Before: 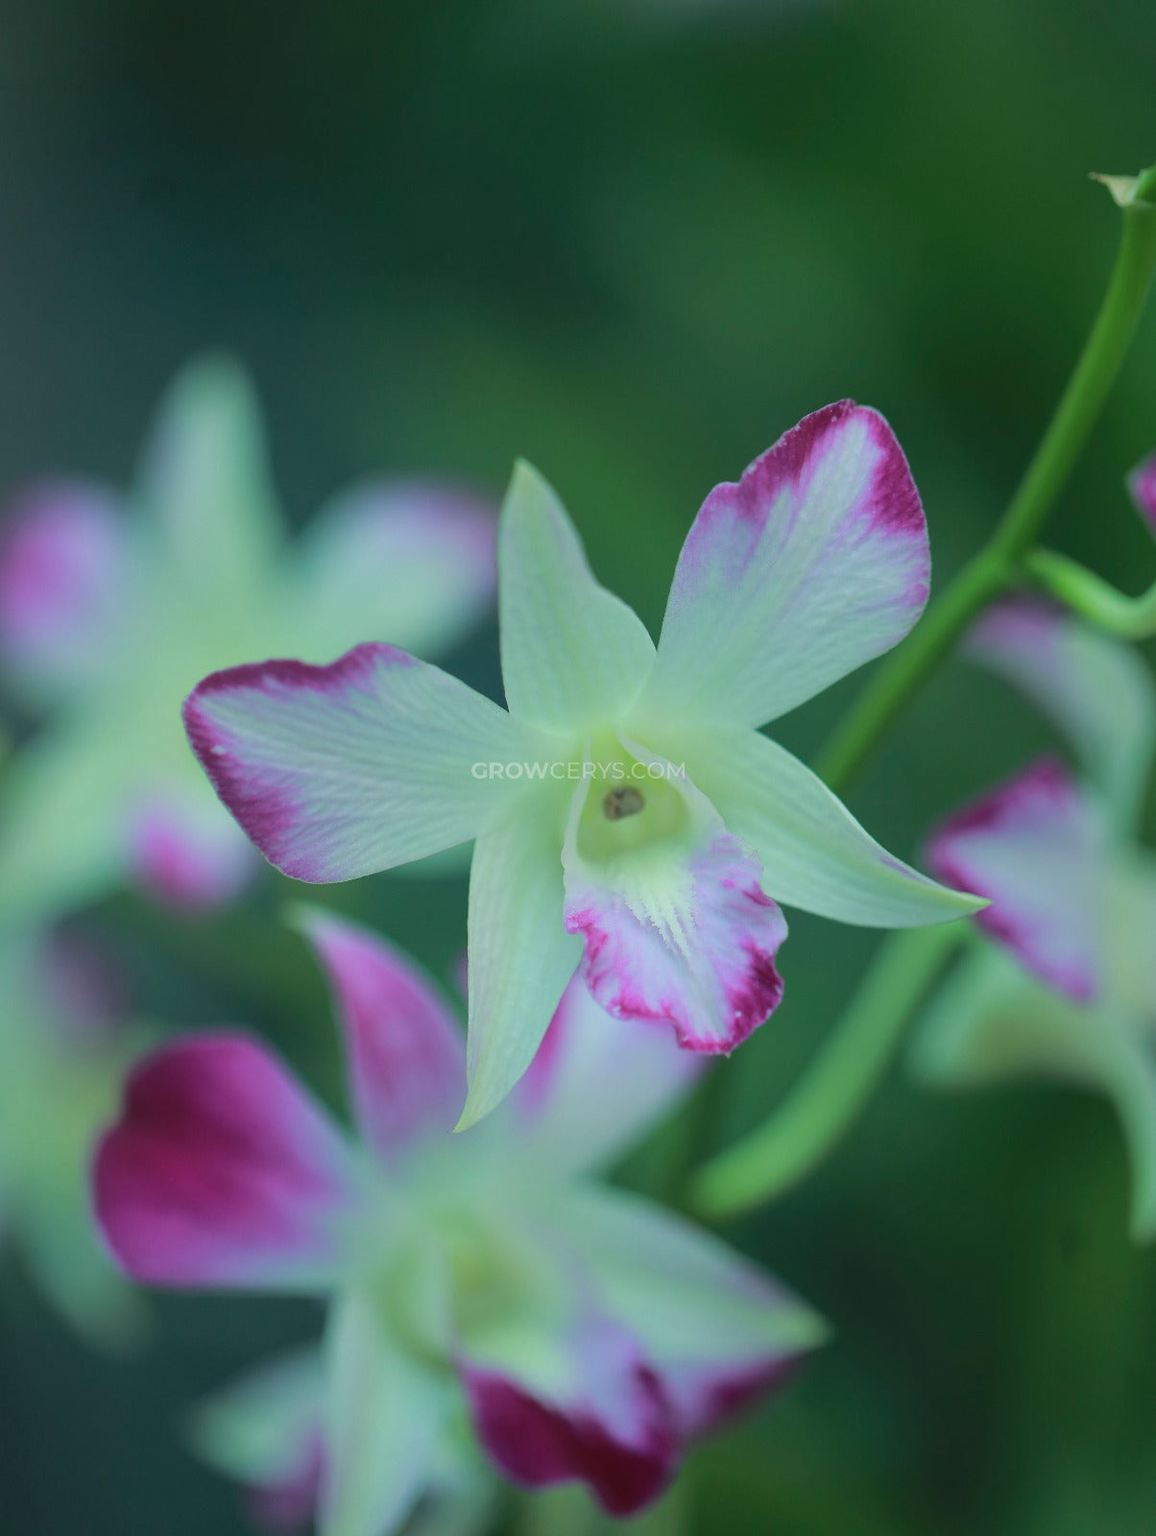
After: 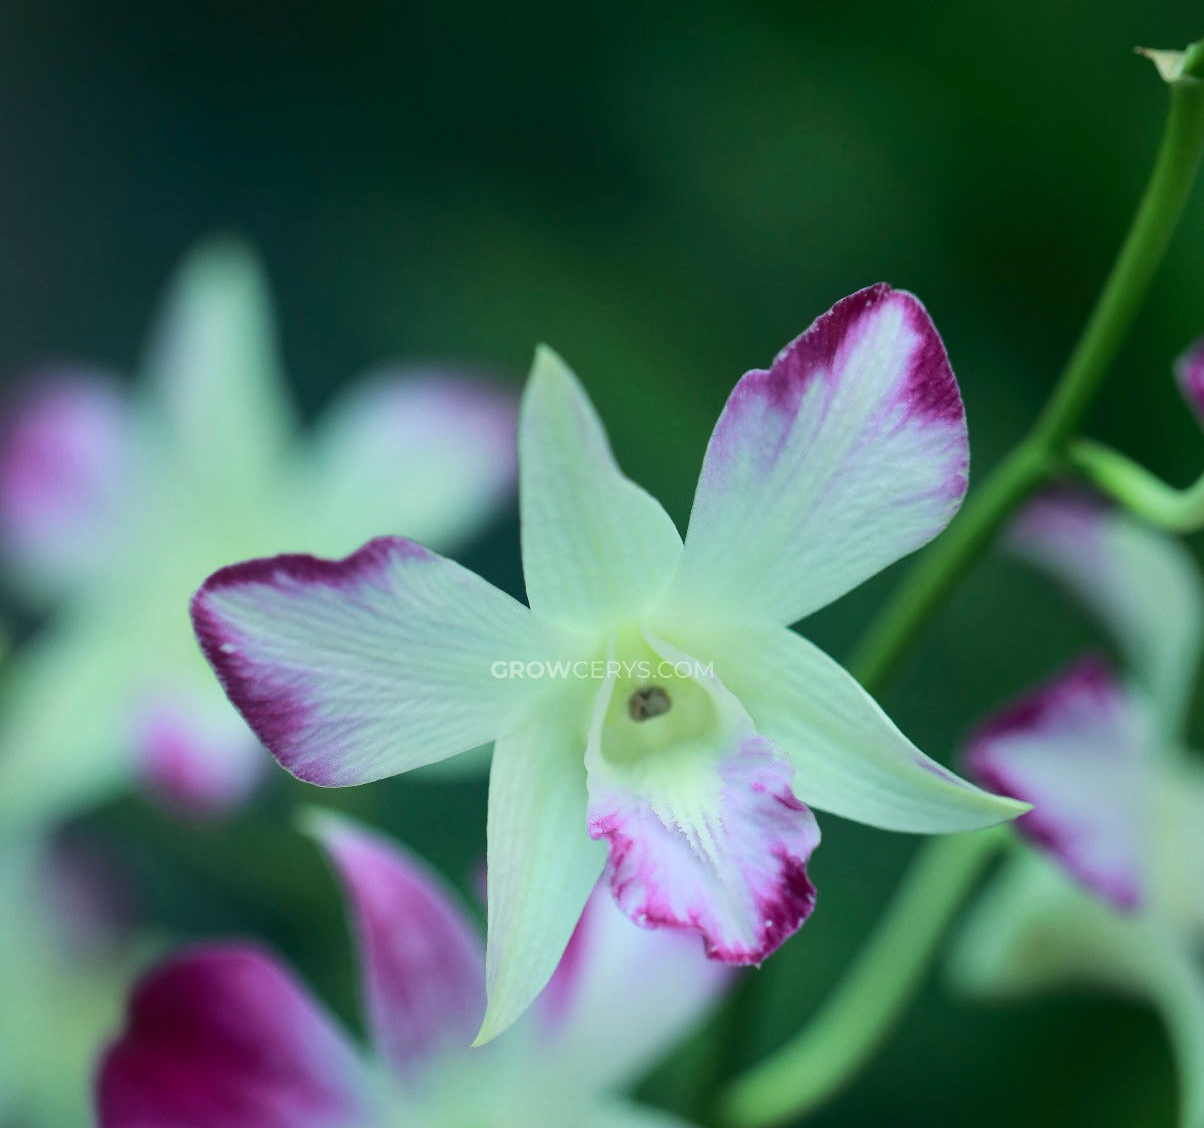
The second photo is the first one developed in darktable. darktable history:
crop and rotate: top 8.405%, bottom 21.073%
contrast brightness saturation: contrast 0.277
